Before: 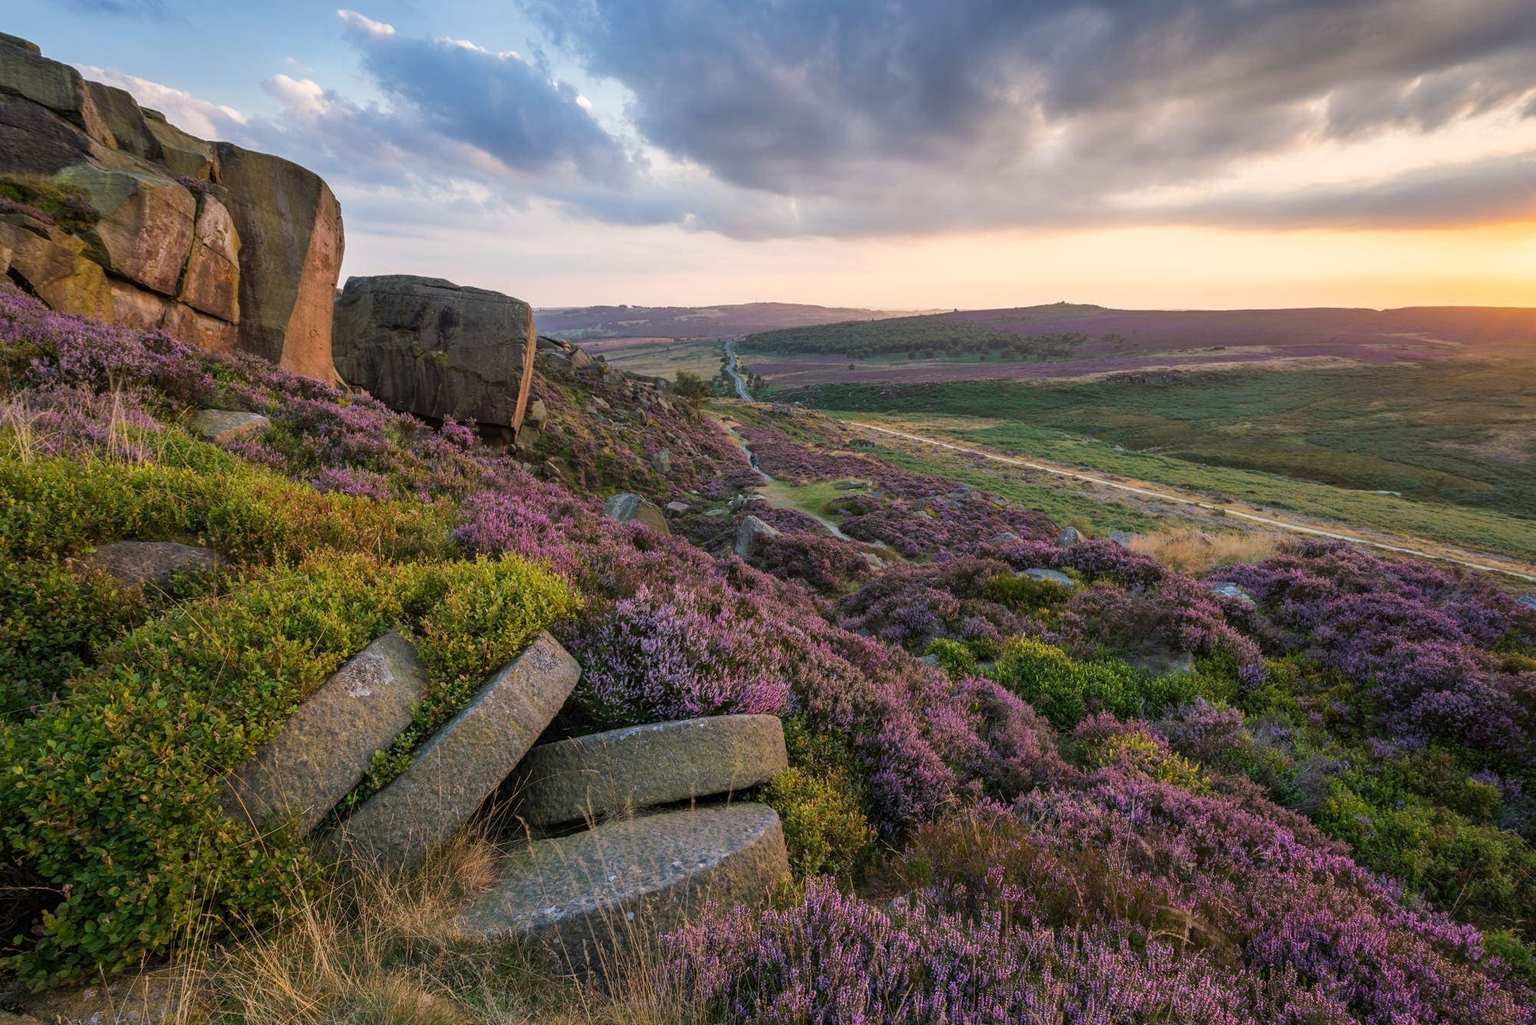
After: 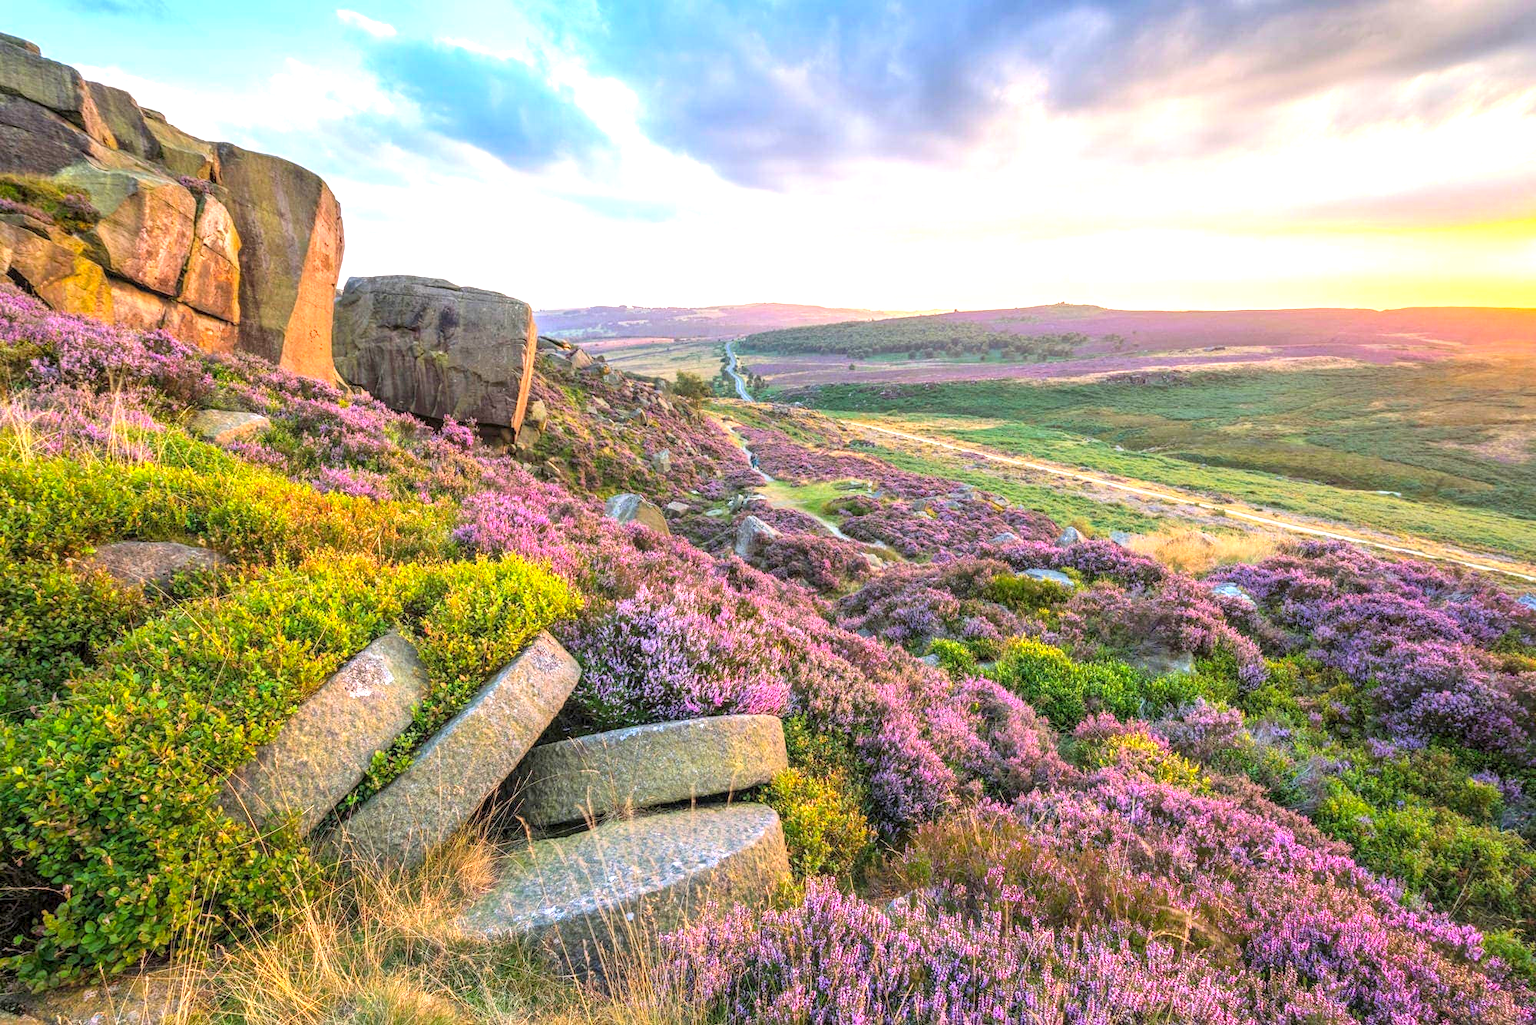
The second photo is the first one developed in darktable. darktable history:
exposure: black level correction 0, exposure 1.2 EV, compensate exposure bias true, compensate highlight preservation false
local contrast: detail 130%
contrast brightness saturation: contrast 0.07, brightness 0.175, saturation 0.418
